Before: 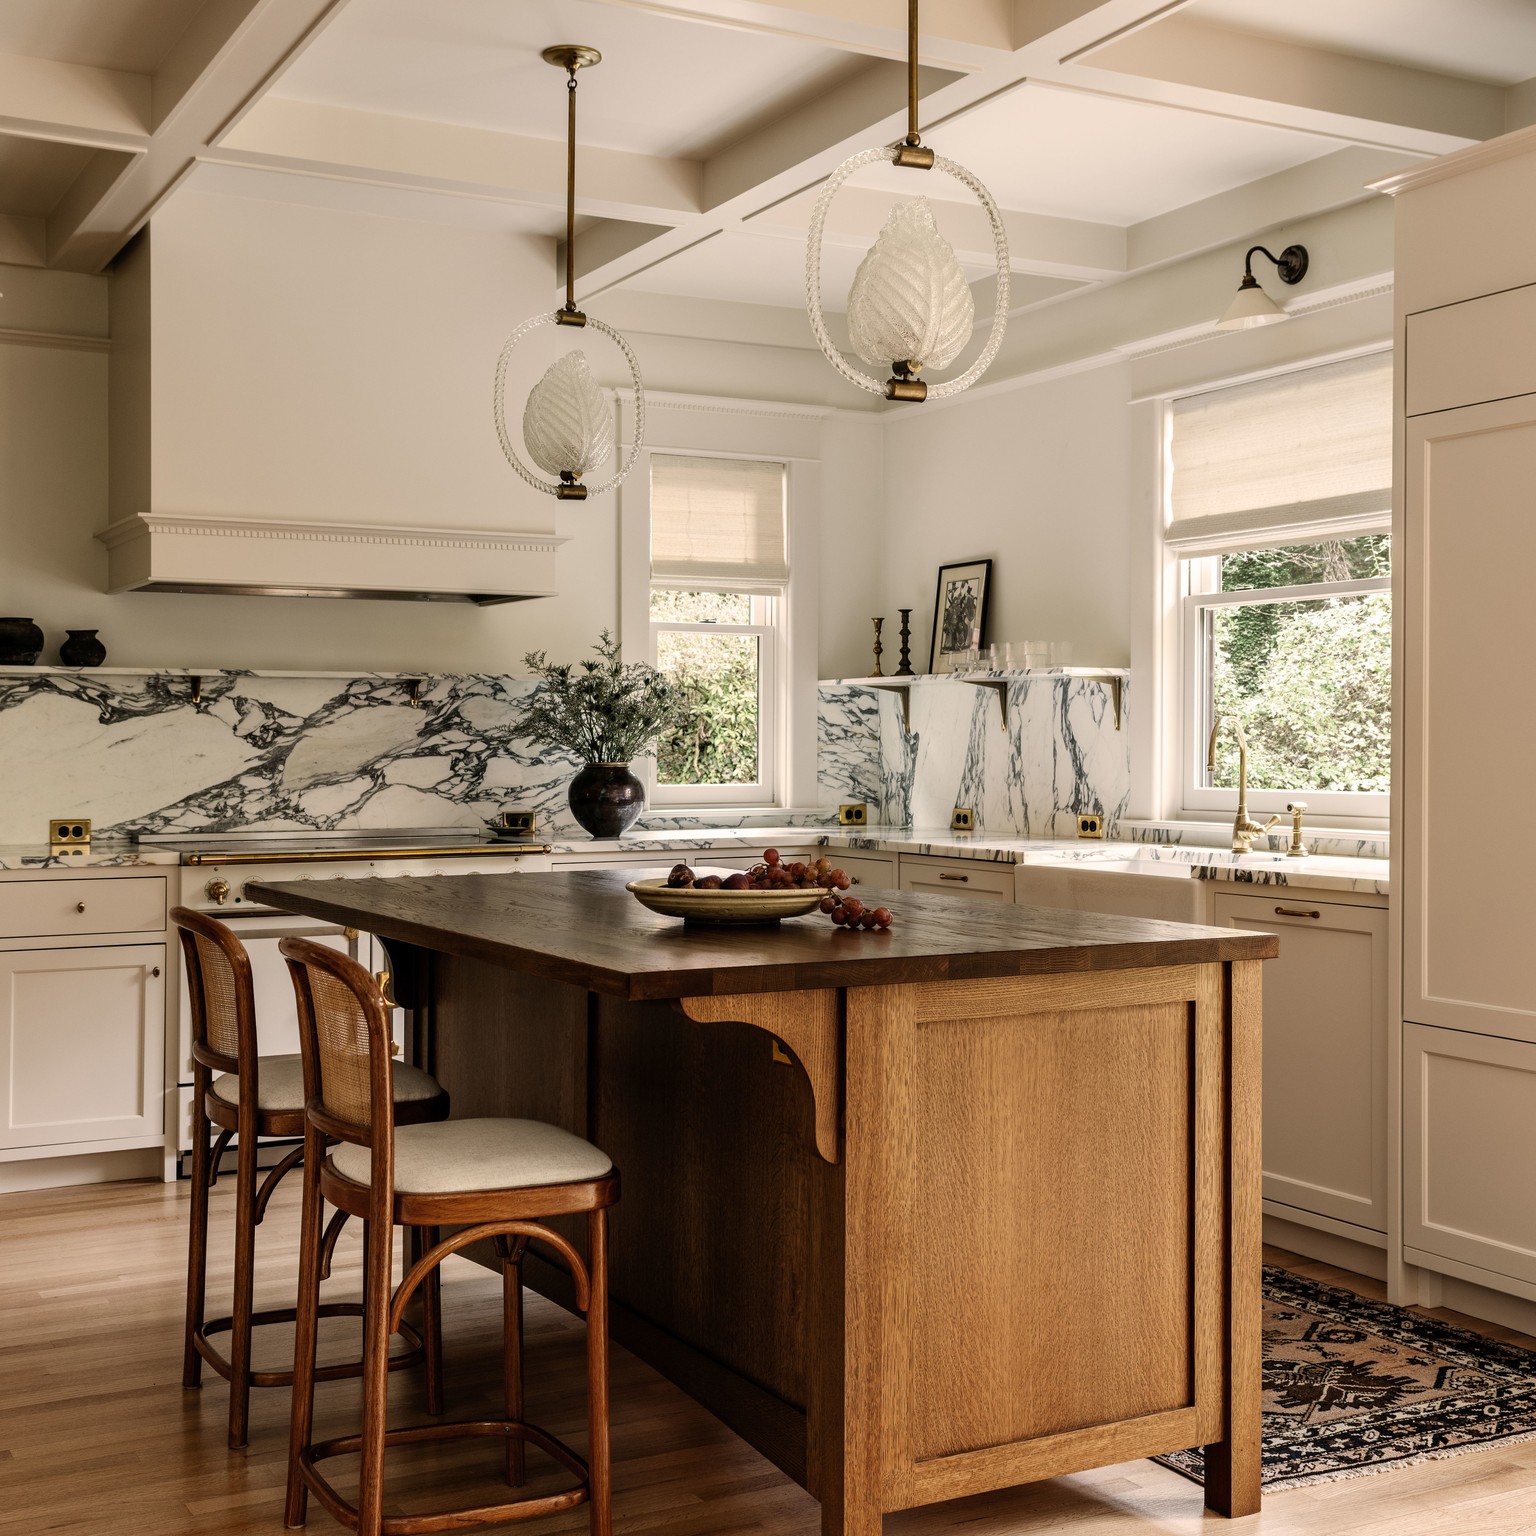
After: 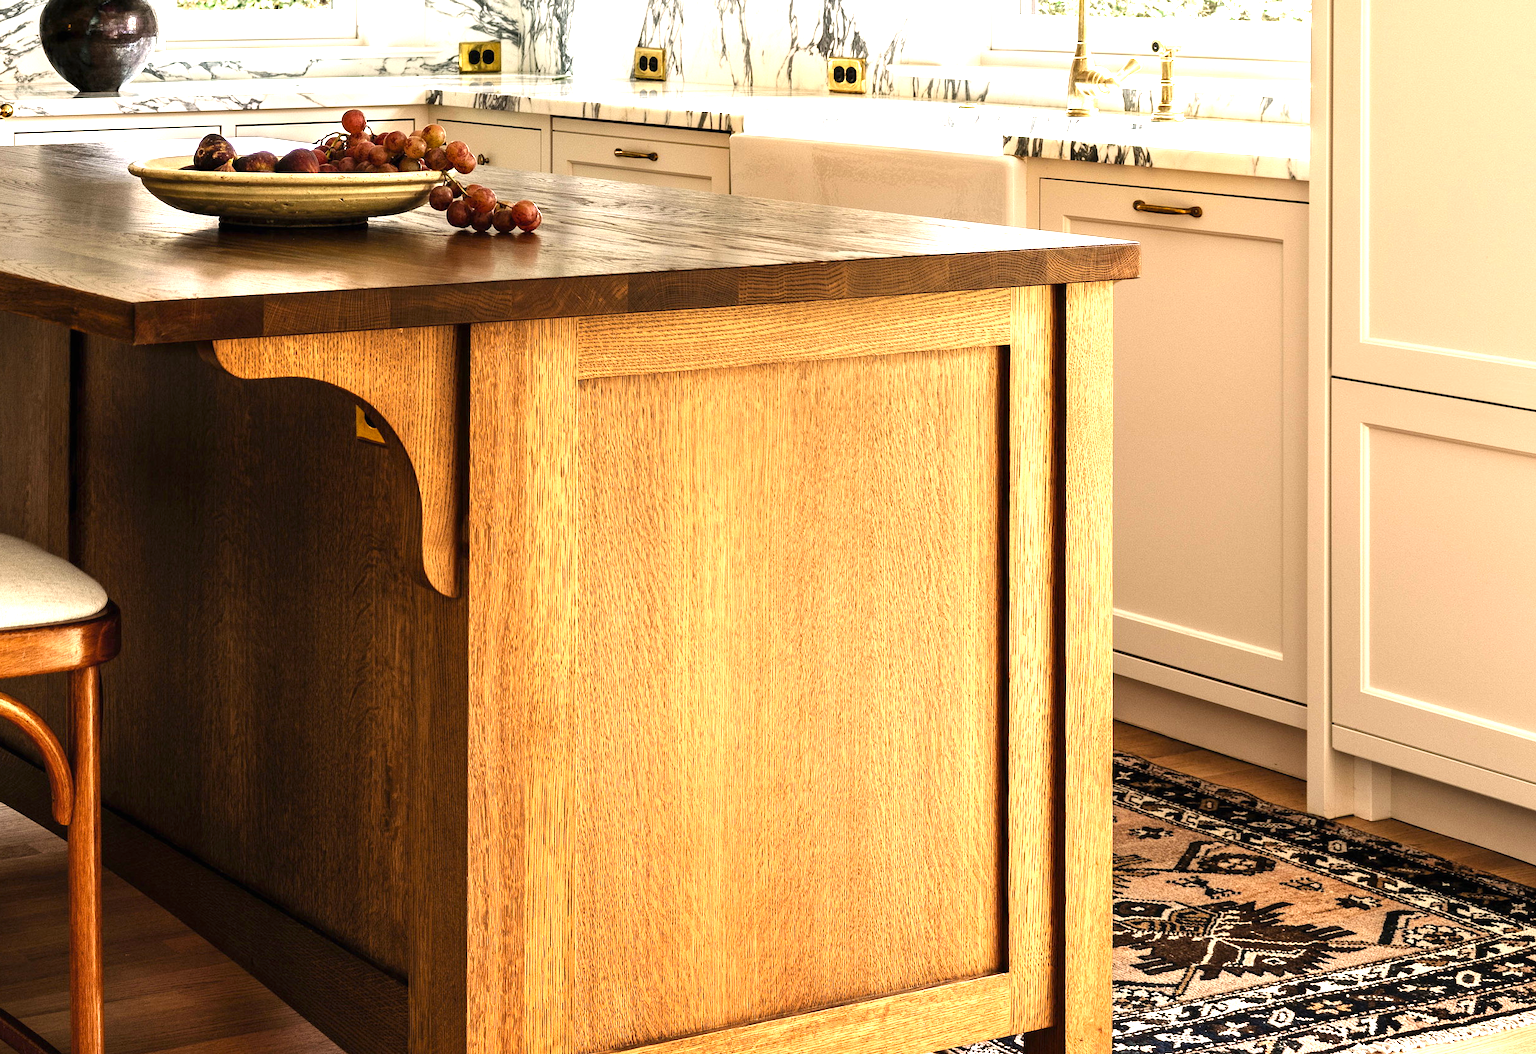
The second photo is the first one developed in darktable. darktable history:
crop and rotate: left 35.345%, top 50.655%, bottom 4.952%
exposure: black level correction 0, exposure 1.497 EV, compensate highlight preservation false
color balance rgb: linear chroma grading › global chroma 9.204%, perceptual saturation grading › global saturation 3.141%, contrast 4.8%
